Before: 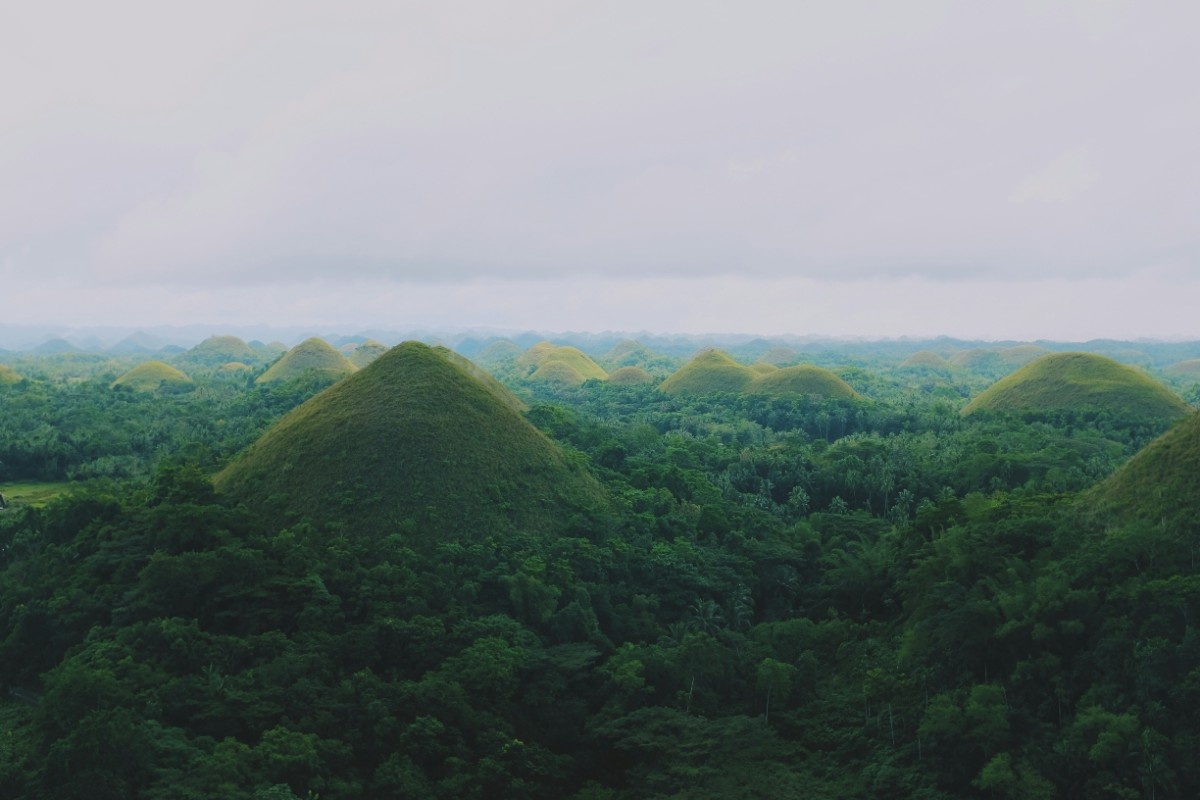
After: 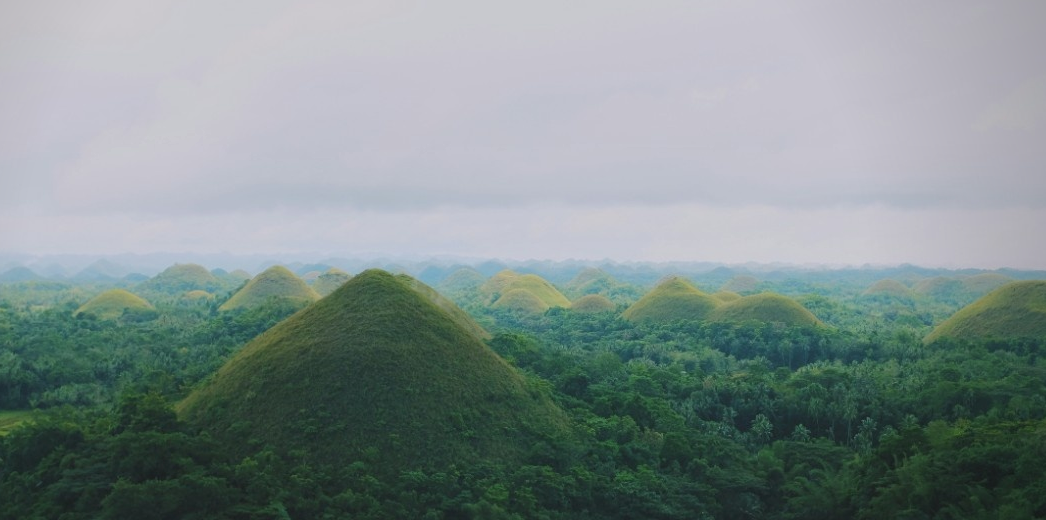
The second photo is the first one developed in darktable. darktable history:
vignetting: fall-off radius 60.94%, saturation -0.033, center (-0.147, 0.011)
crop: left 3.132%, top 9.005%, right 9.623%, bottom 25.925%
shadows and highlights: shadows 24.81, highlights -25.51
